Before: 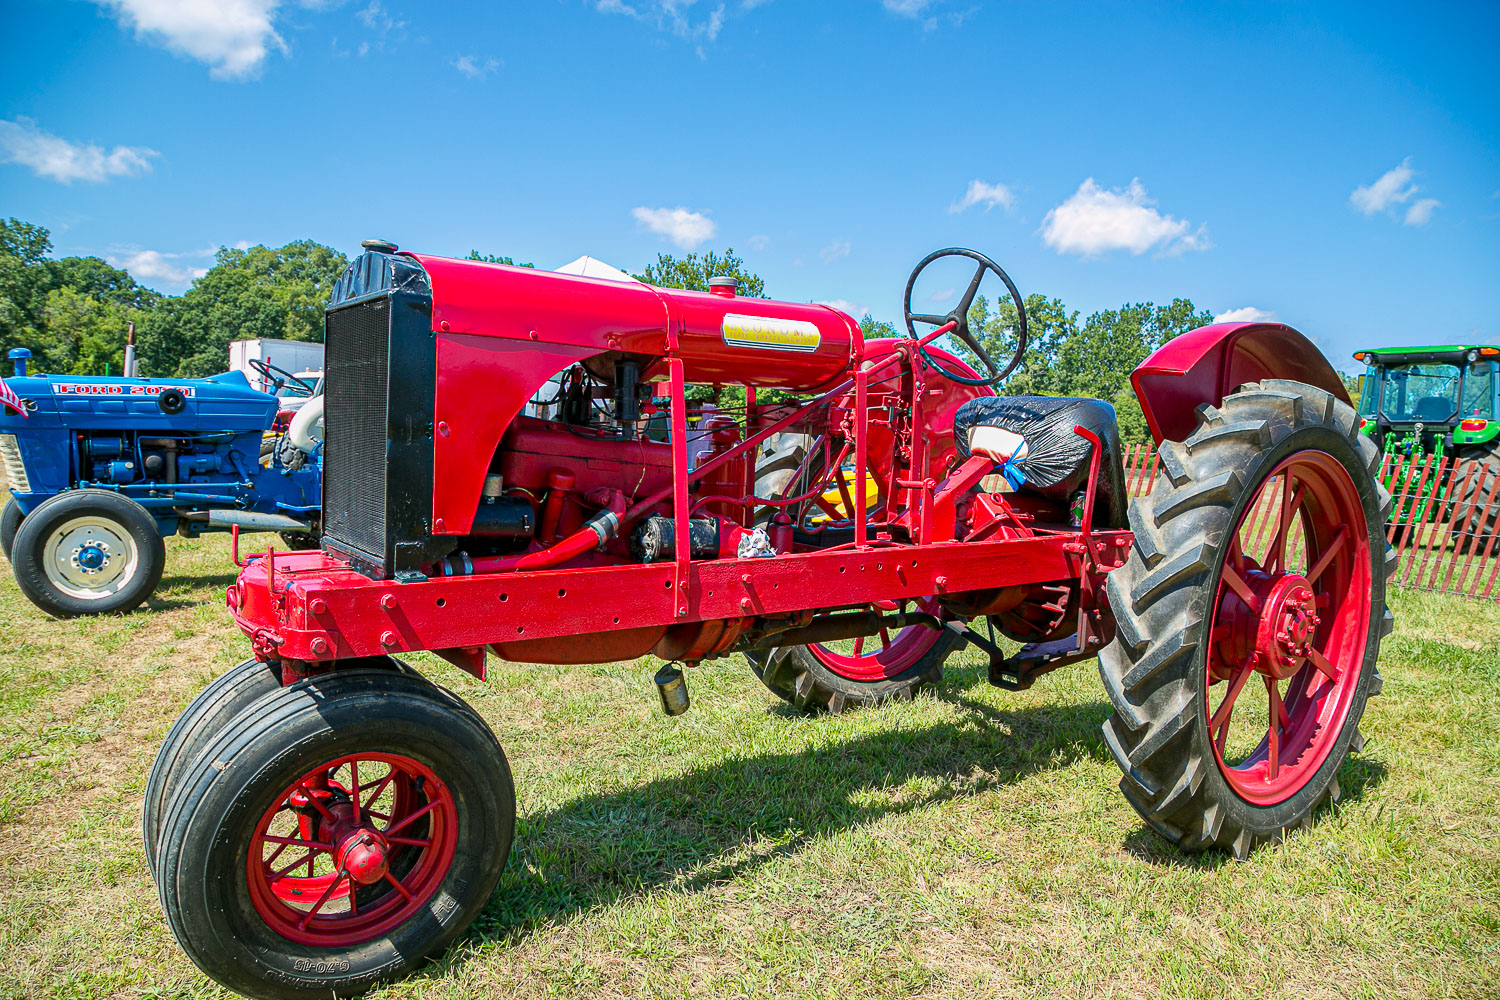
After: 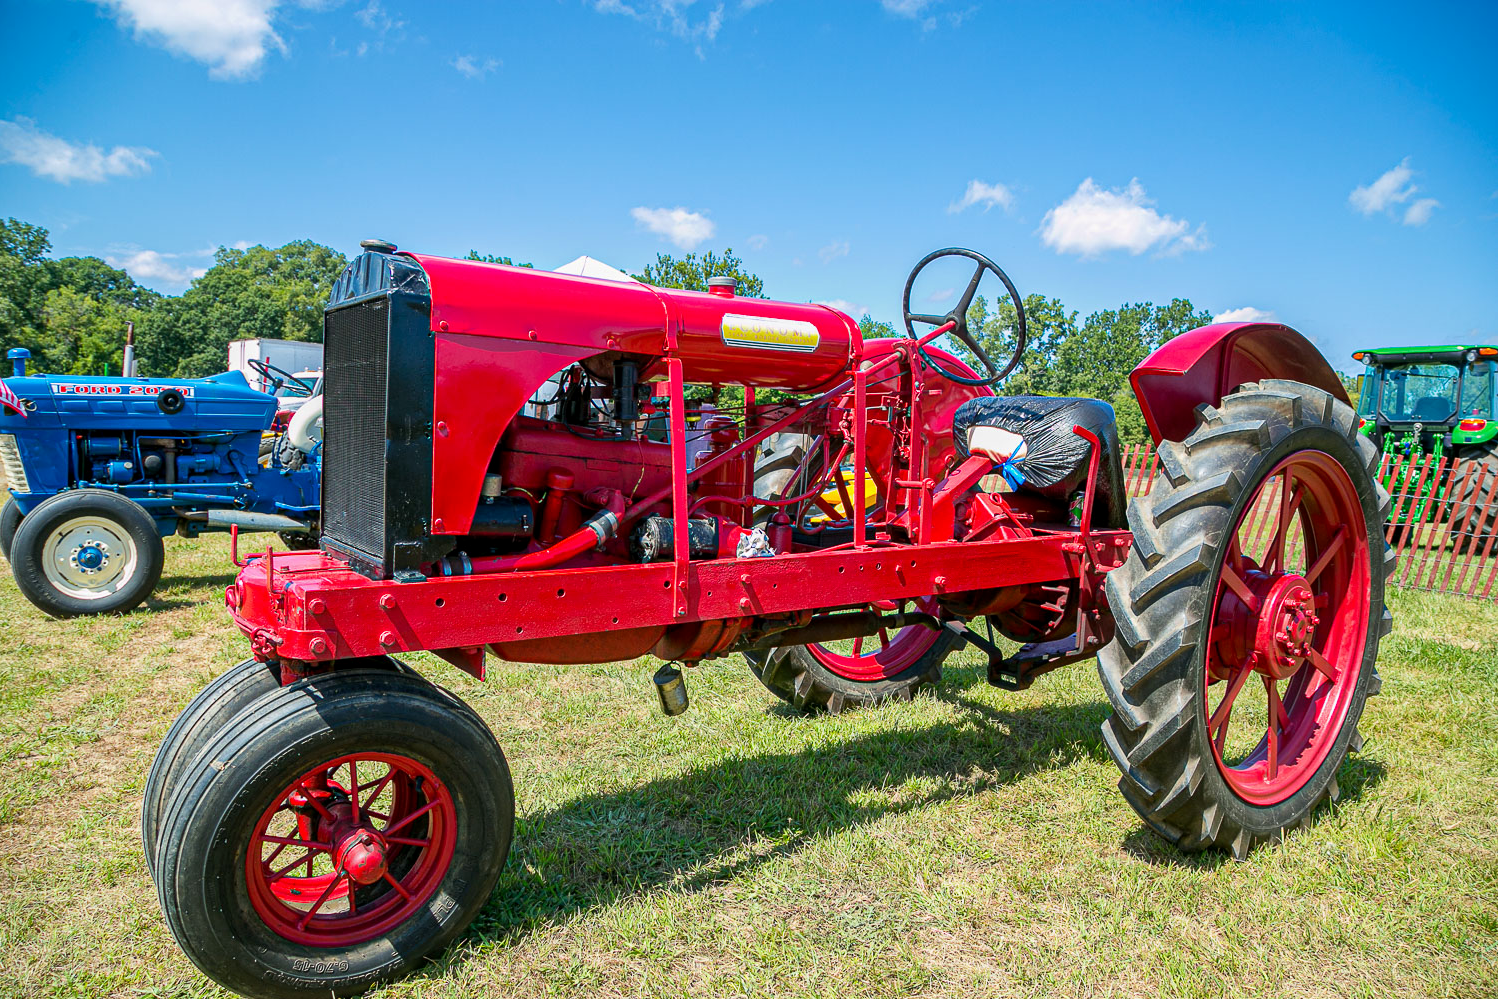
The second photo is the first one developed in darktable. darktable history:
crop and rotate: left 0.126%
exposure: black level correction 0.001, compensate highlight preservation false
